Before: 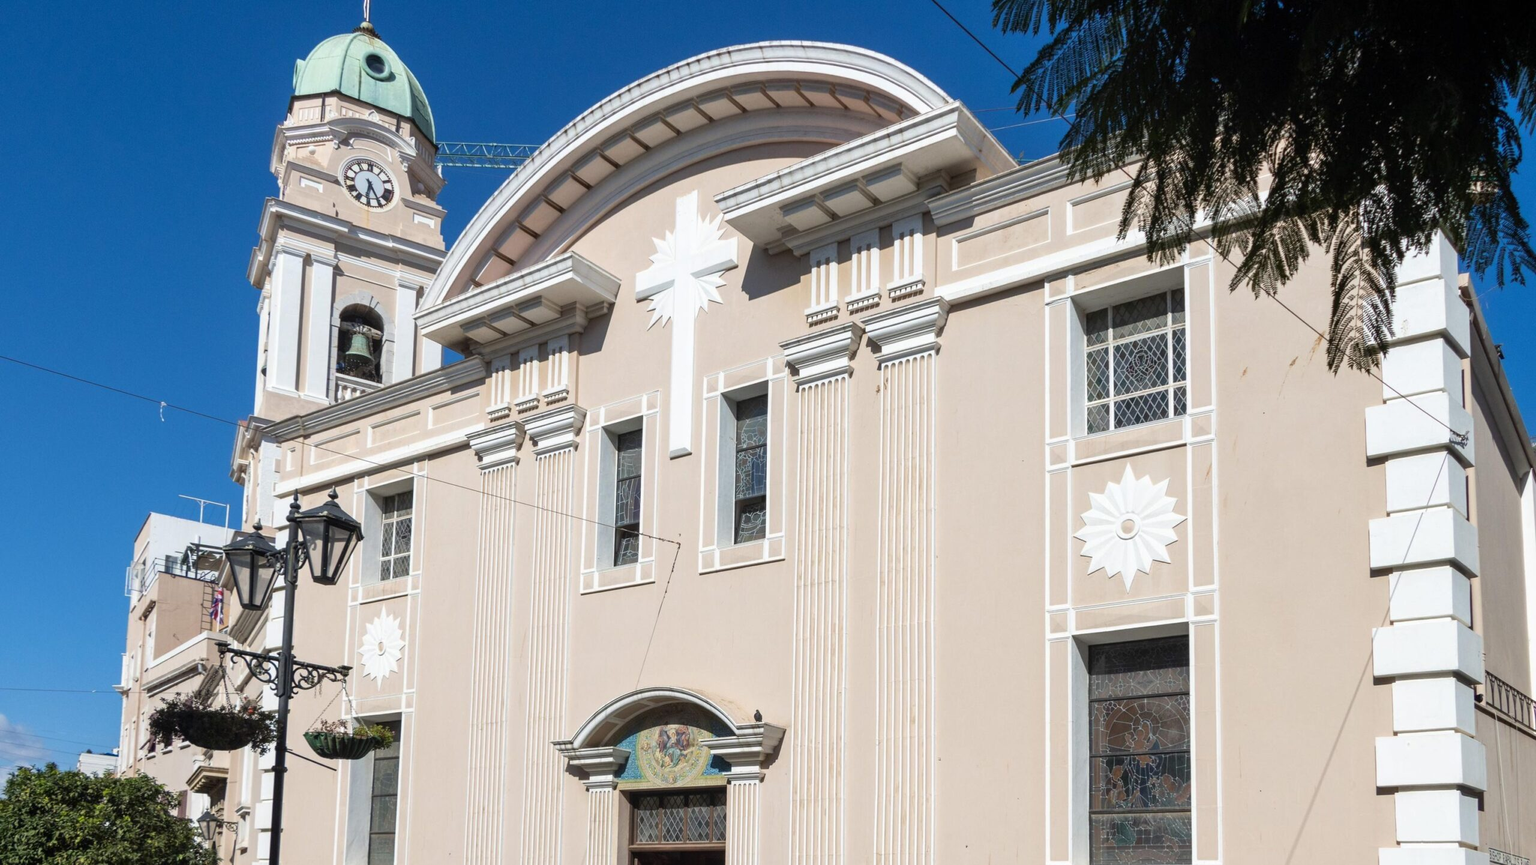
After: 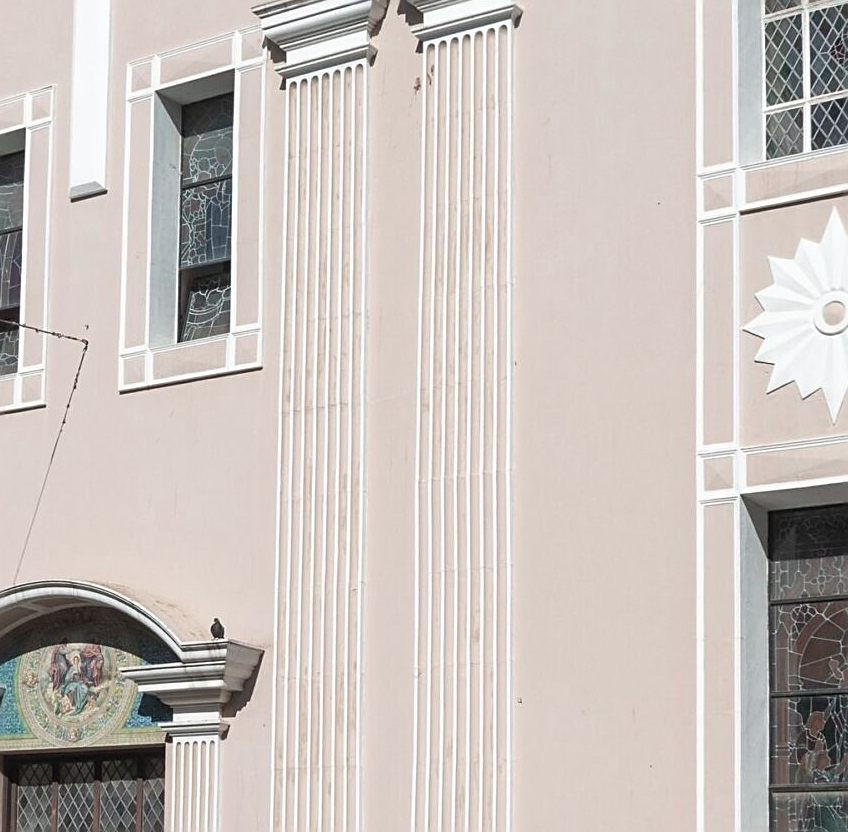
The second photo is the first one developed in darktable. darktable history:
sharpen: on, module defaults
white balance: emerald 1
crop: left 40.878%, top 39.176%, right 25.993%, bottom 3.081%
color contrast: blue-yellow contrast 0.62
vibrance: vibrance 50%
